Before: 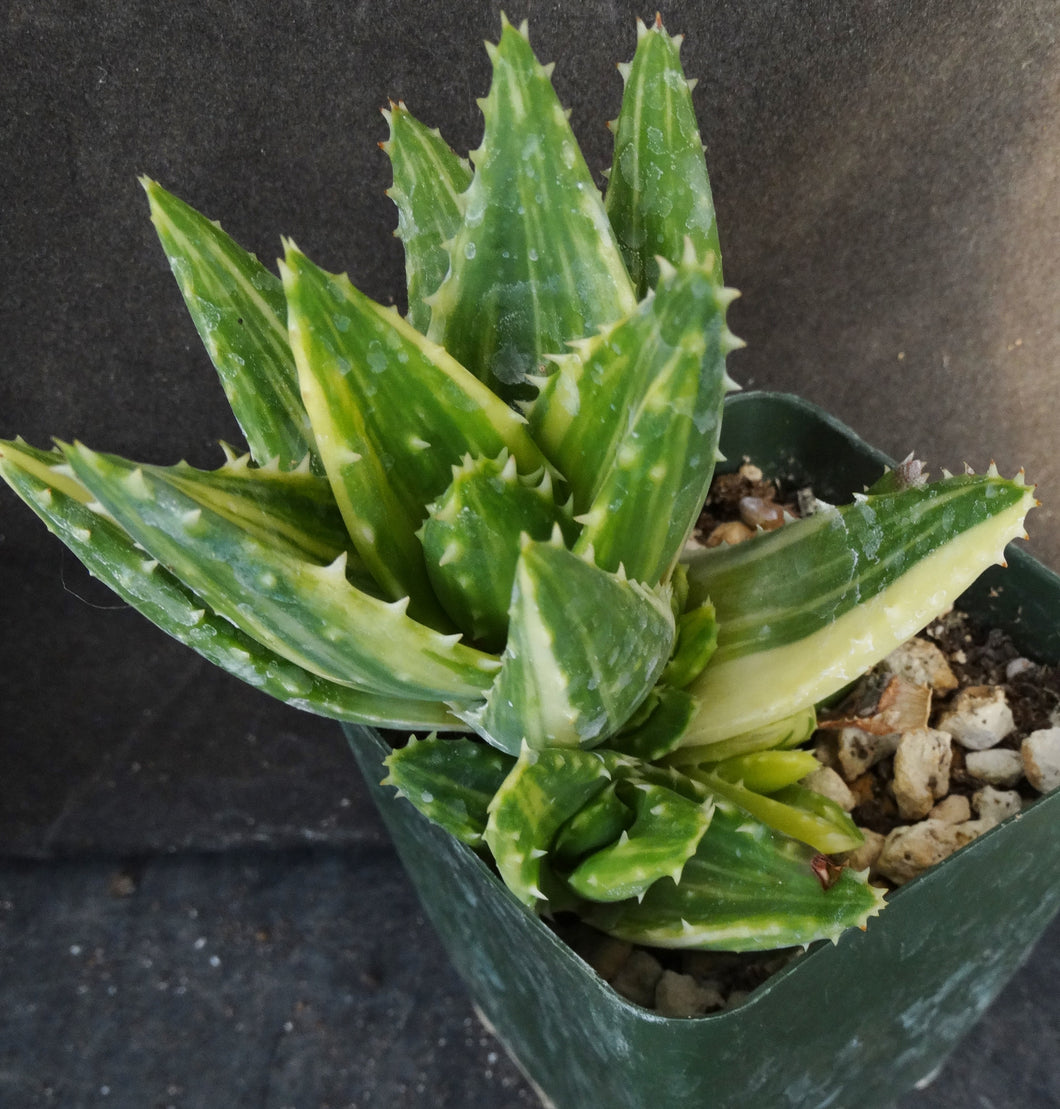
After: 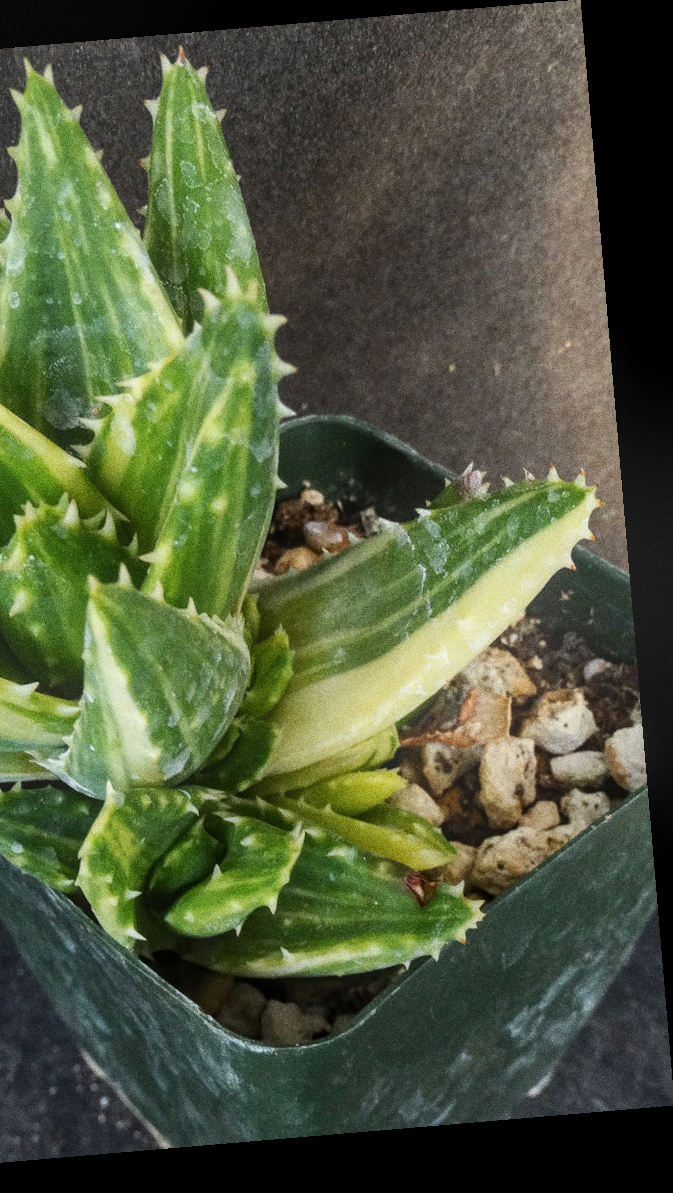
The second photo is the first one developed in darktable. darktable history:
crop: left 41.402%
grain: coarseness 0.09 ISO, strength 40%
rotate and perspective: rotation -4.86°, automatic cropping off
bloom: on, module defaults
local contrast: on, module defaults
contrast brightness saturation: contrast 0.14
